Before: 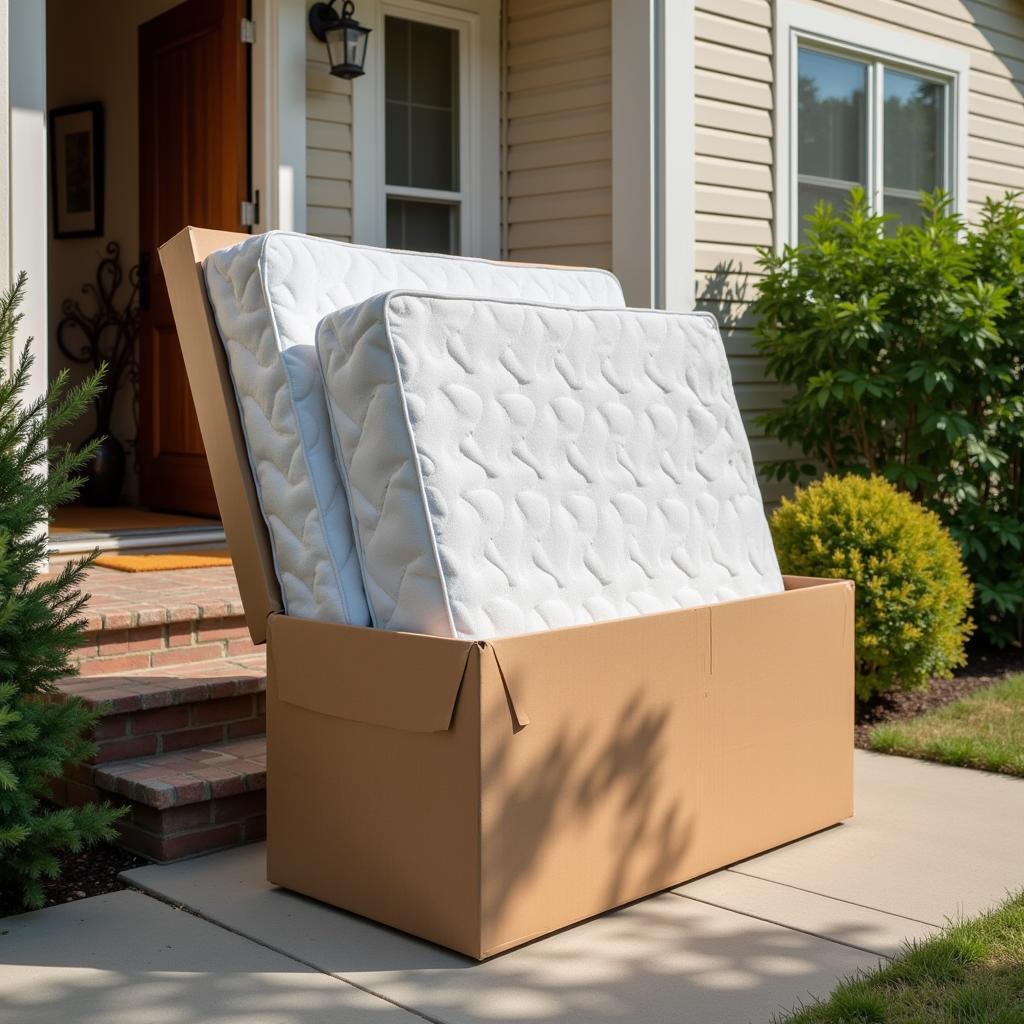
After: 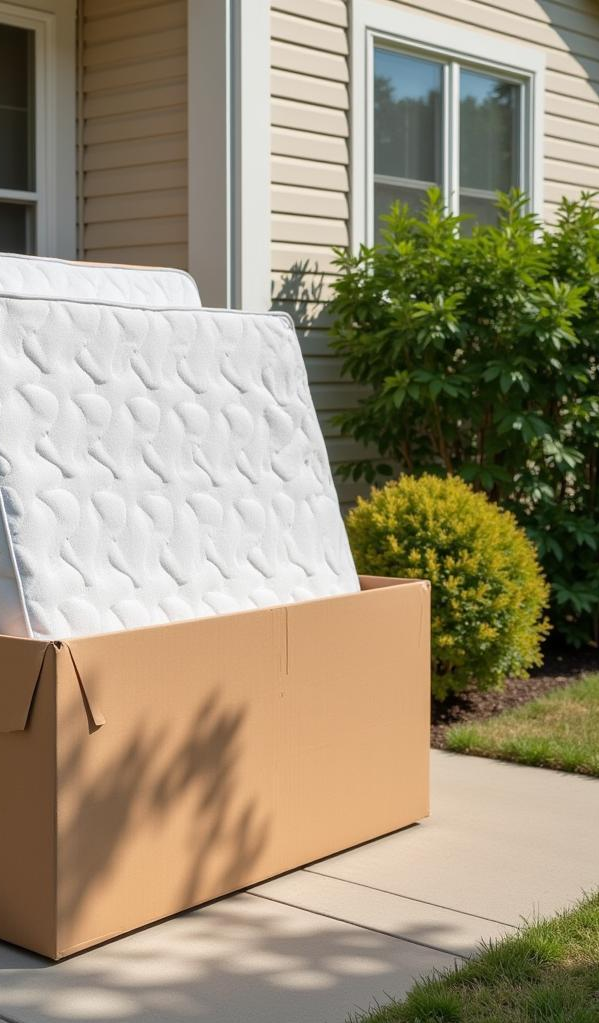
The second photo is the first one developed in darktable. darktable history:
crop: left 41.427%
